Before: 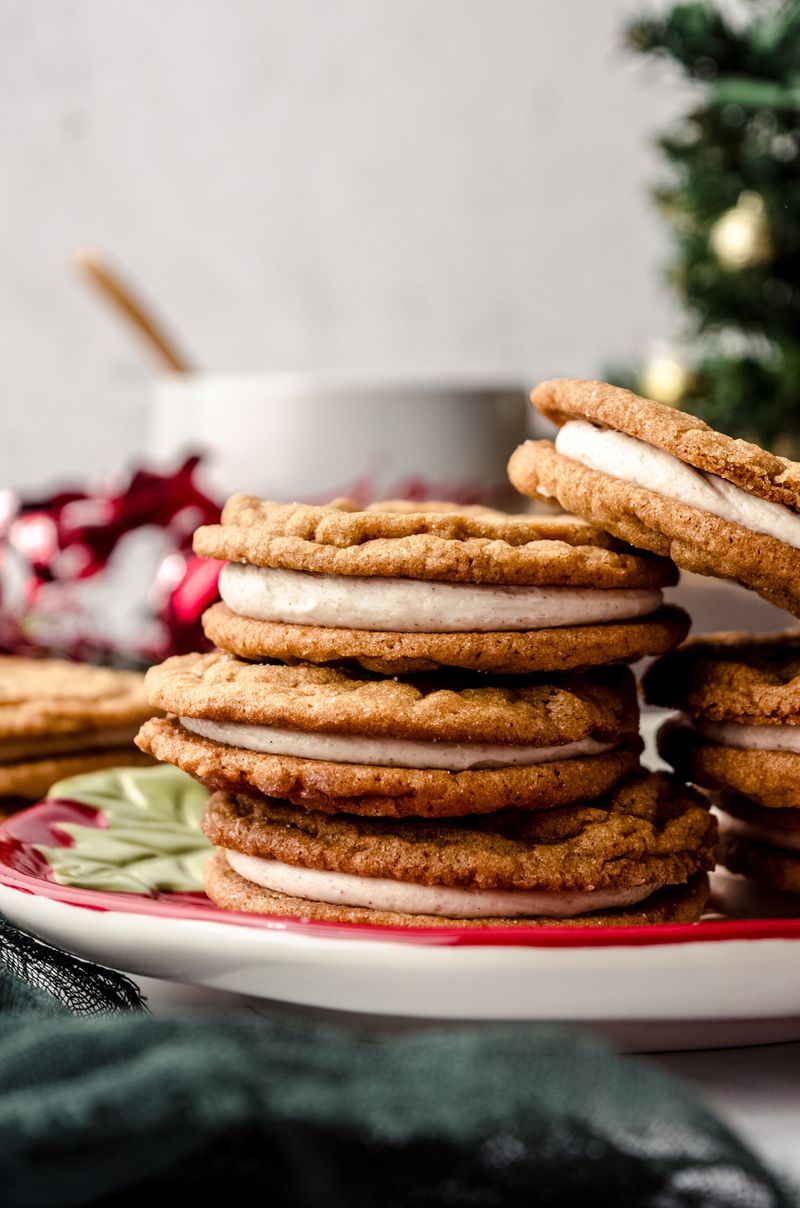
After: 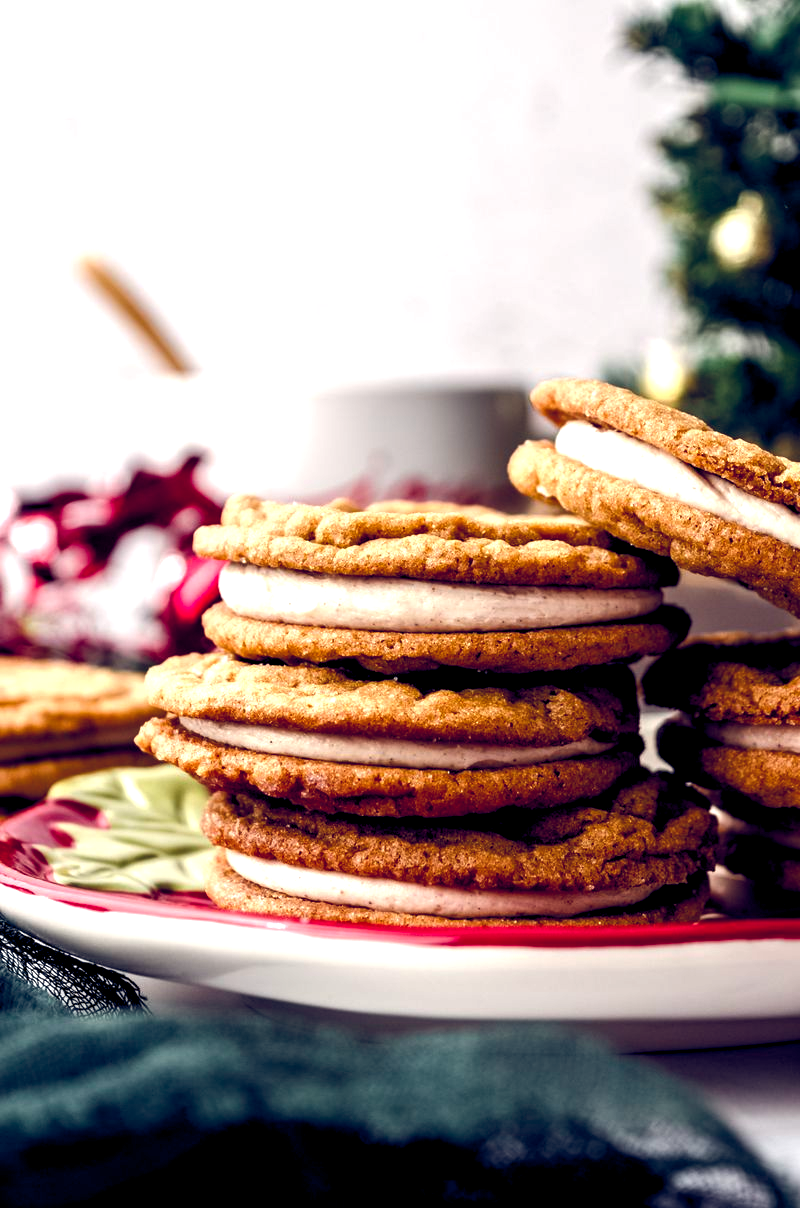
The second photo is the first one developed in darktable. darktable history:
color balance rgb: highlights gain › chroma 0.141%, highlights gain › hue 329.95°, global offset › luminance -0.298%, global offset › chroma 0.312%, global offset › hue 262.96°, linear chroma grading › global chroma 3.584%, perceptual saturation grading › global saturation 15.183%, perceptual saturation grading › highlights -19.64%, perceptual saturation grading › shadows 20.059%, perceptual brilliance grading › global brilliance -5.153%, perceptual brilliance grading › highlights 24.554%, perceptual brilliance grading › mid-tones 7.479%, perceptual brilliance grading › shadows -5.11%, global vibrance 20%
